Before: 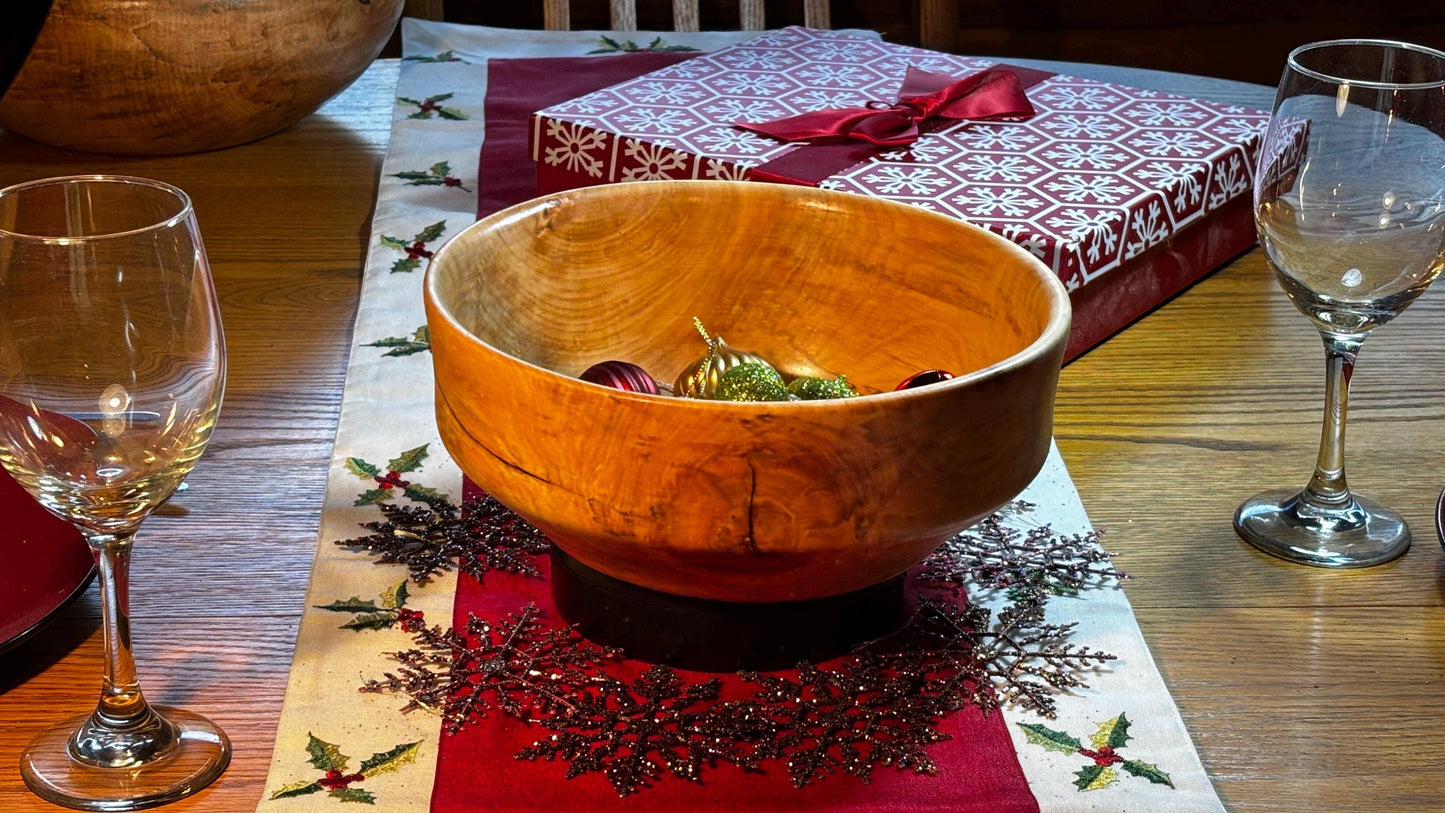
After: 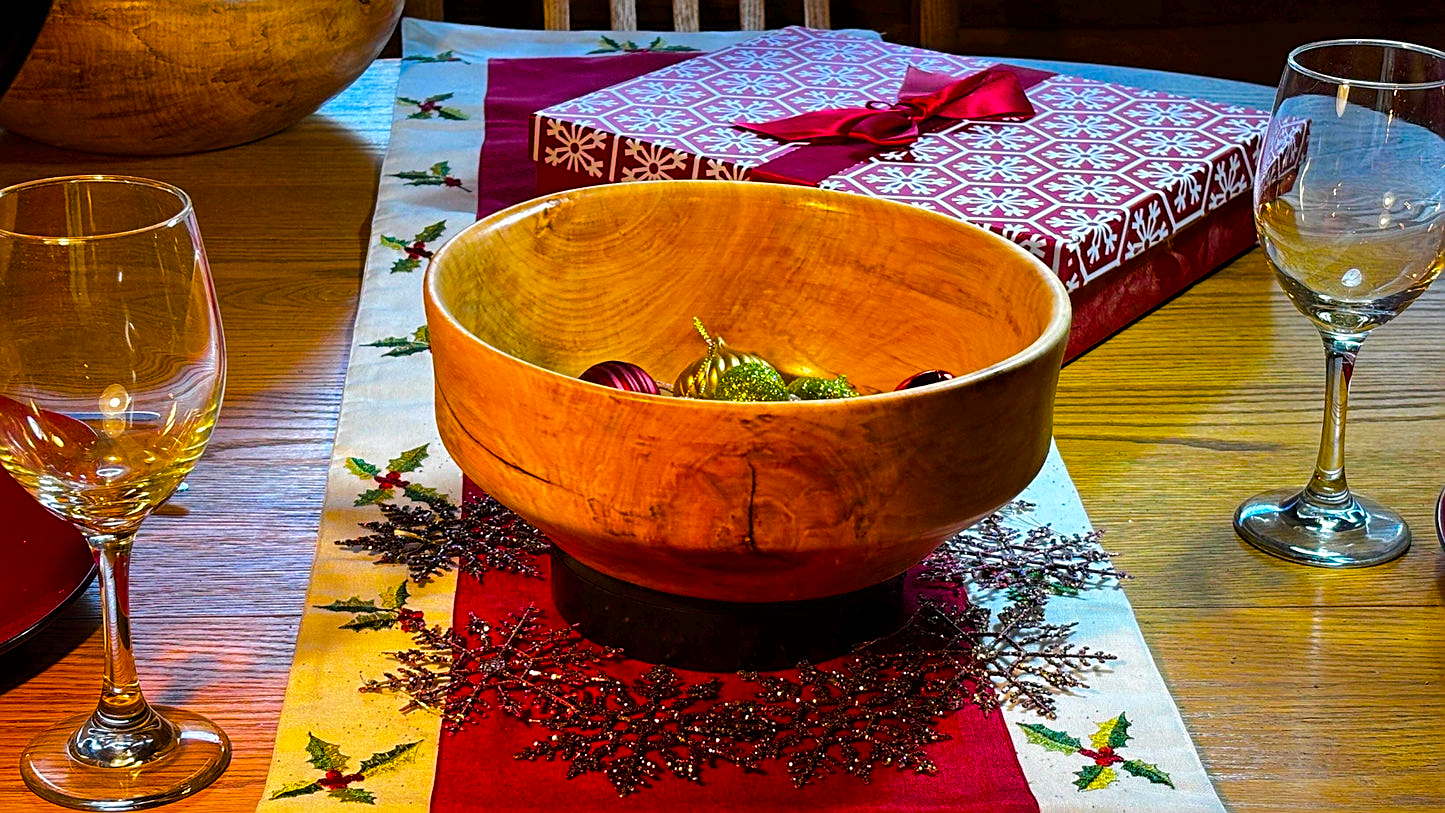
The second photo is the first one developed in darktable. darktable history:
color balance rgb: linear chroma grading › global chroma 40.459%, perceptual saturation grading › global saturation 30.735%, perceptual brilliance grading › mid-tones 9.781%, perceptual brilliance grading › shadows 14.91%
sharpen: amount 0.498
